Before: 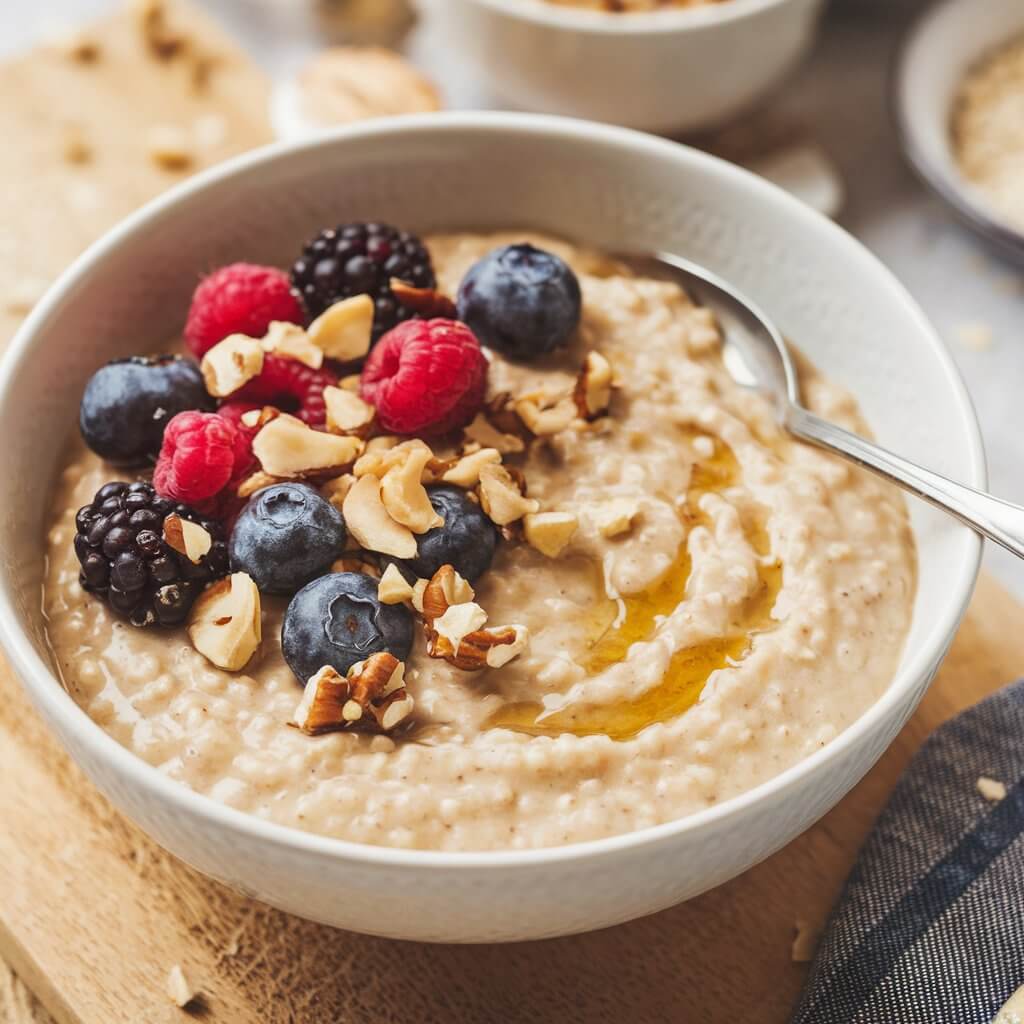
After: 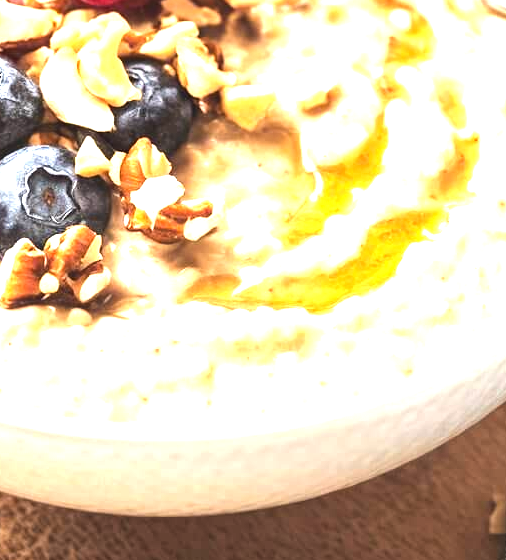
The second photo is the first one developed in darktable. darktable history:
crop: left 29.672%, top 41.786%, right 20.851%, bottom 3.487%
exposure: black level correction 0, exposure 1.1 EV, compensate highlight preservation false
tone equalizer: -8 EV -0.75 EV, -7 EV -0.7 EV, -6 EV -0.6 EV, -5 EV -0.4 EV, -3 EV 0.4 EV, -2 EV 0.6 EV, -1 EV 0.7 EV, +0 EV 0.75 EV, edges refinement/feathering 500, mask exposure compensation -1.57 EV, preserve details no
